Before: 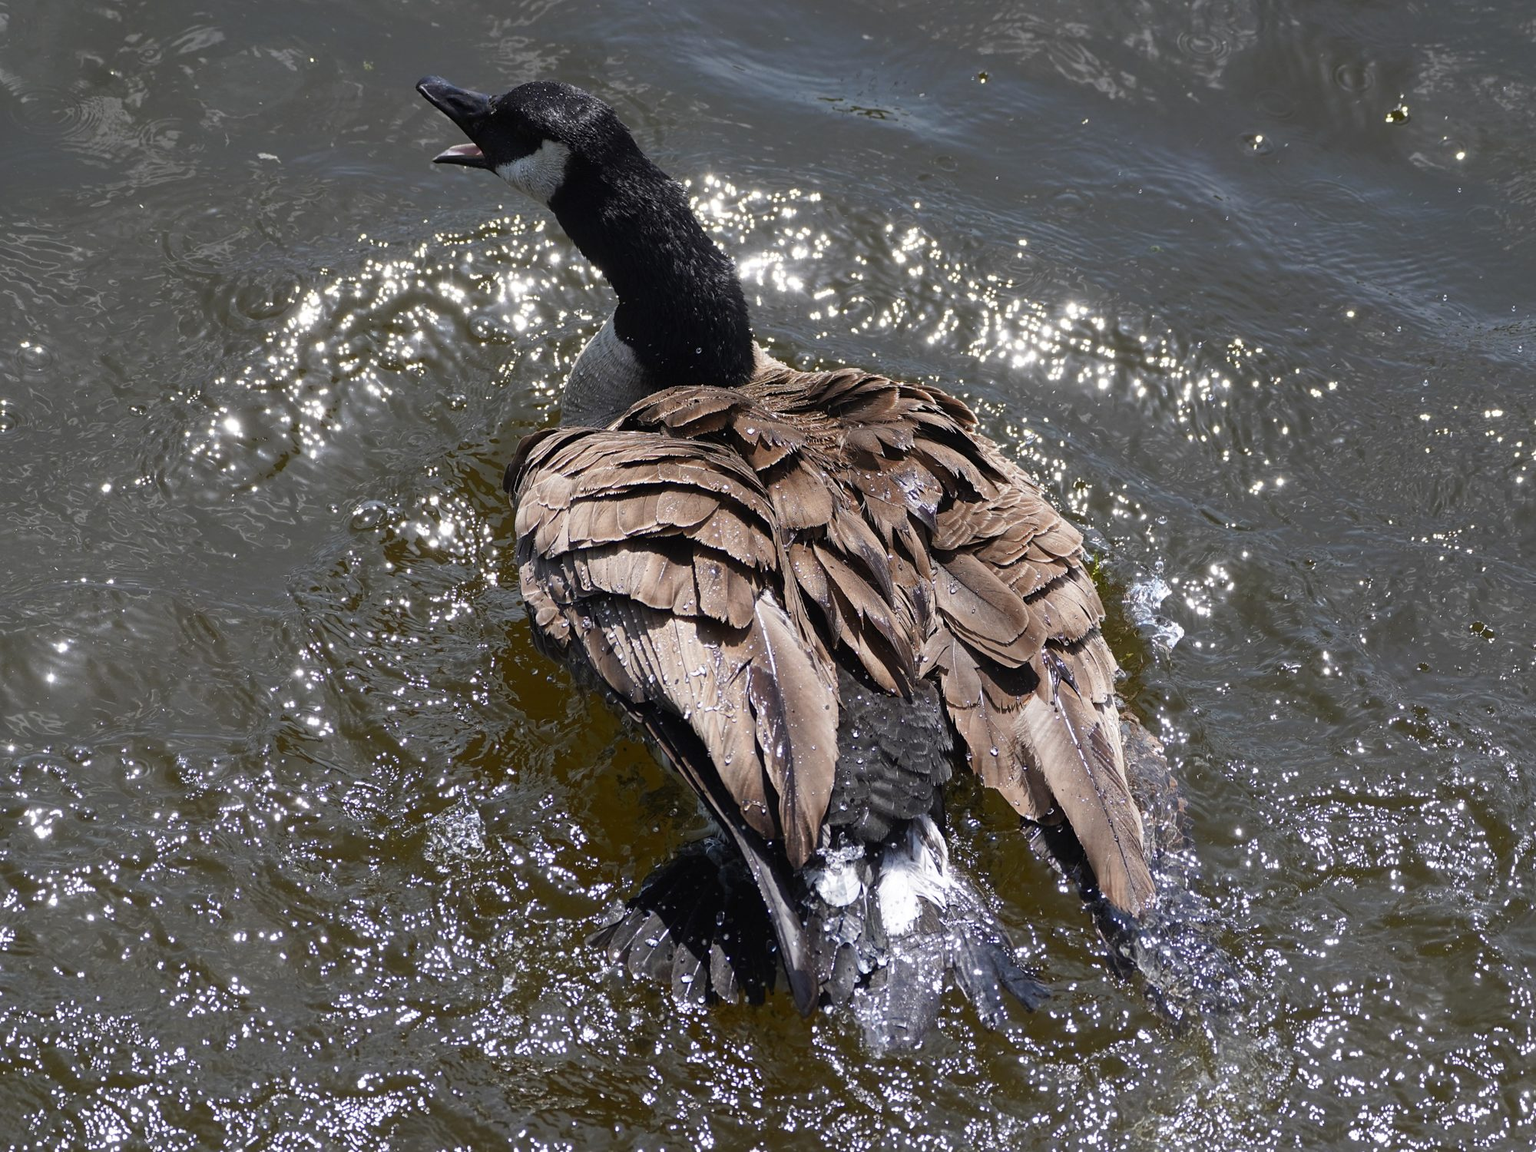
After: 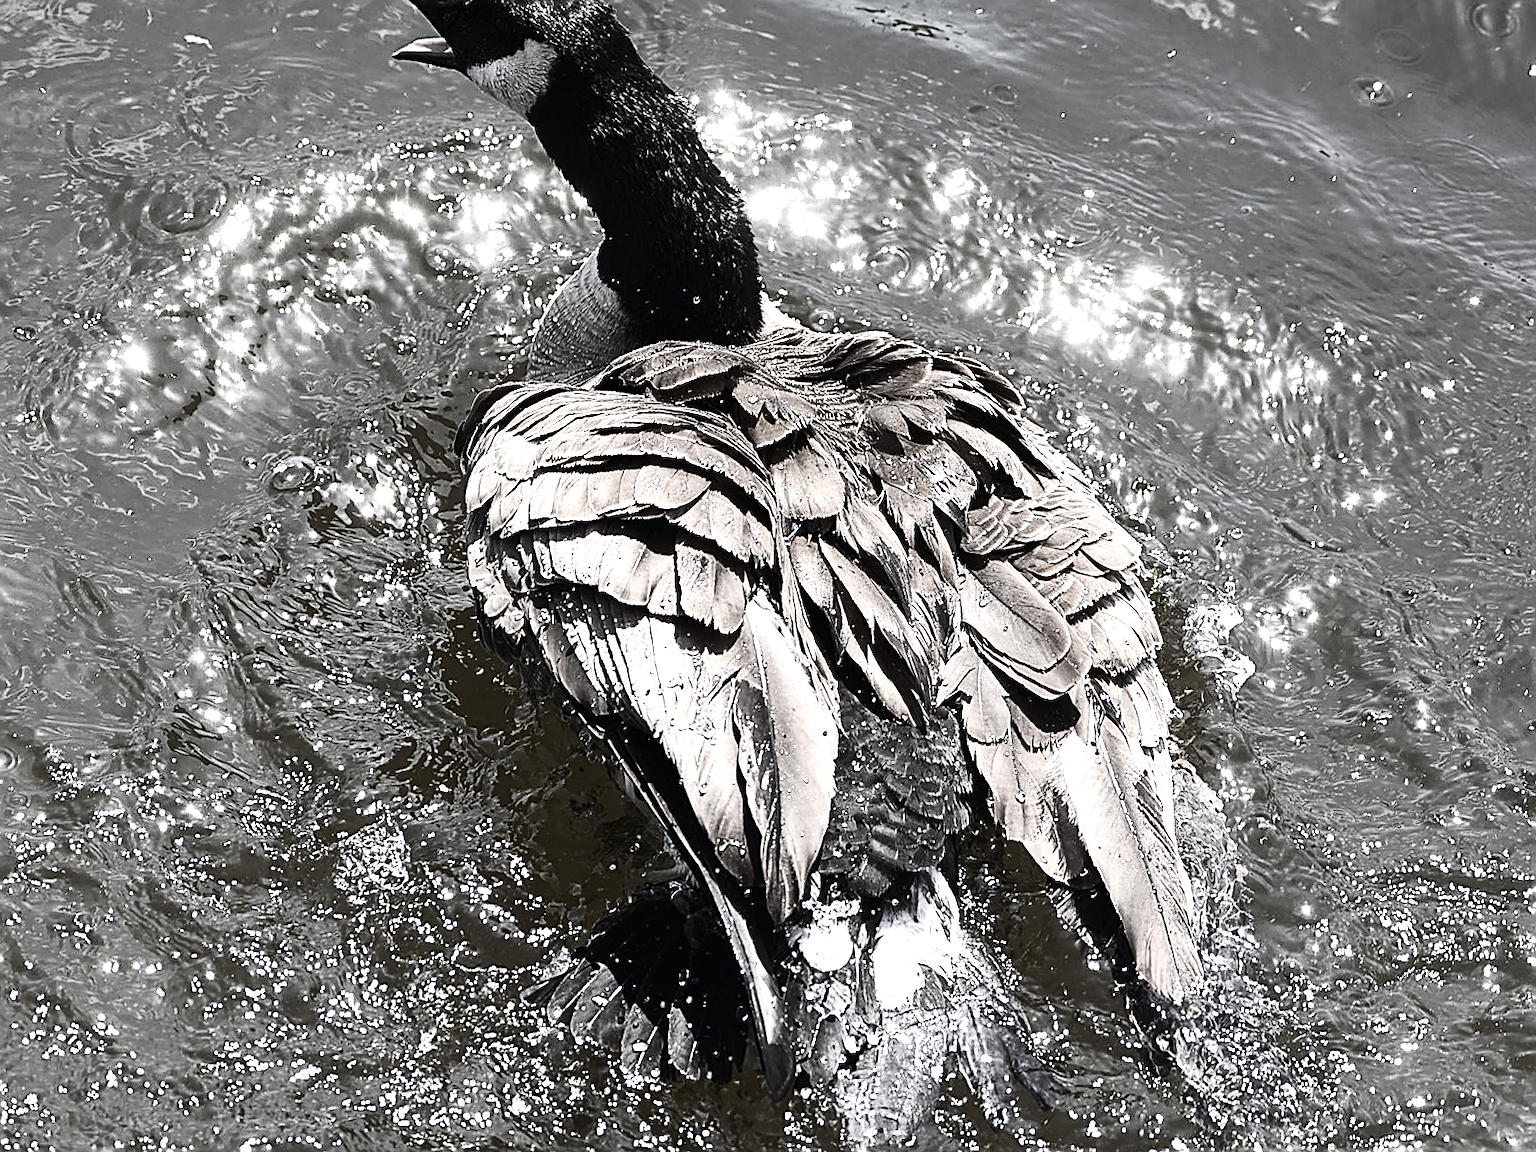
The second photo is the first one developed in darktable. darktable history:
tone equalizer: -7 EV 0.18 EV, -6 EV 0.12 EV, -5 EV 0.08 EV, -4 EV 0.04 EV, -2 EV -0.02 EV, -1 EV -0.04 EV, +0 EV -0.06 EV, luminance estimator HSV value / RGB max
exposure: black level correction 0, exposure 1.2 EV, compensate highlight preservation false
contrast brightness saturation: contrast 0.32, brightness -0.08, saturation 0.17
crop and rotate: angle -3.27°, left 5.211%, top 5.211%, right 4.607%, bottom 4.607%
color correction: saturation 0.2
sharpen: radius 1.685, amount 1.294
